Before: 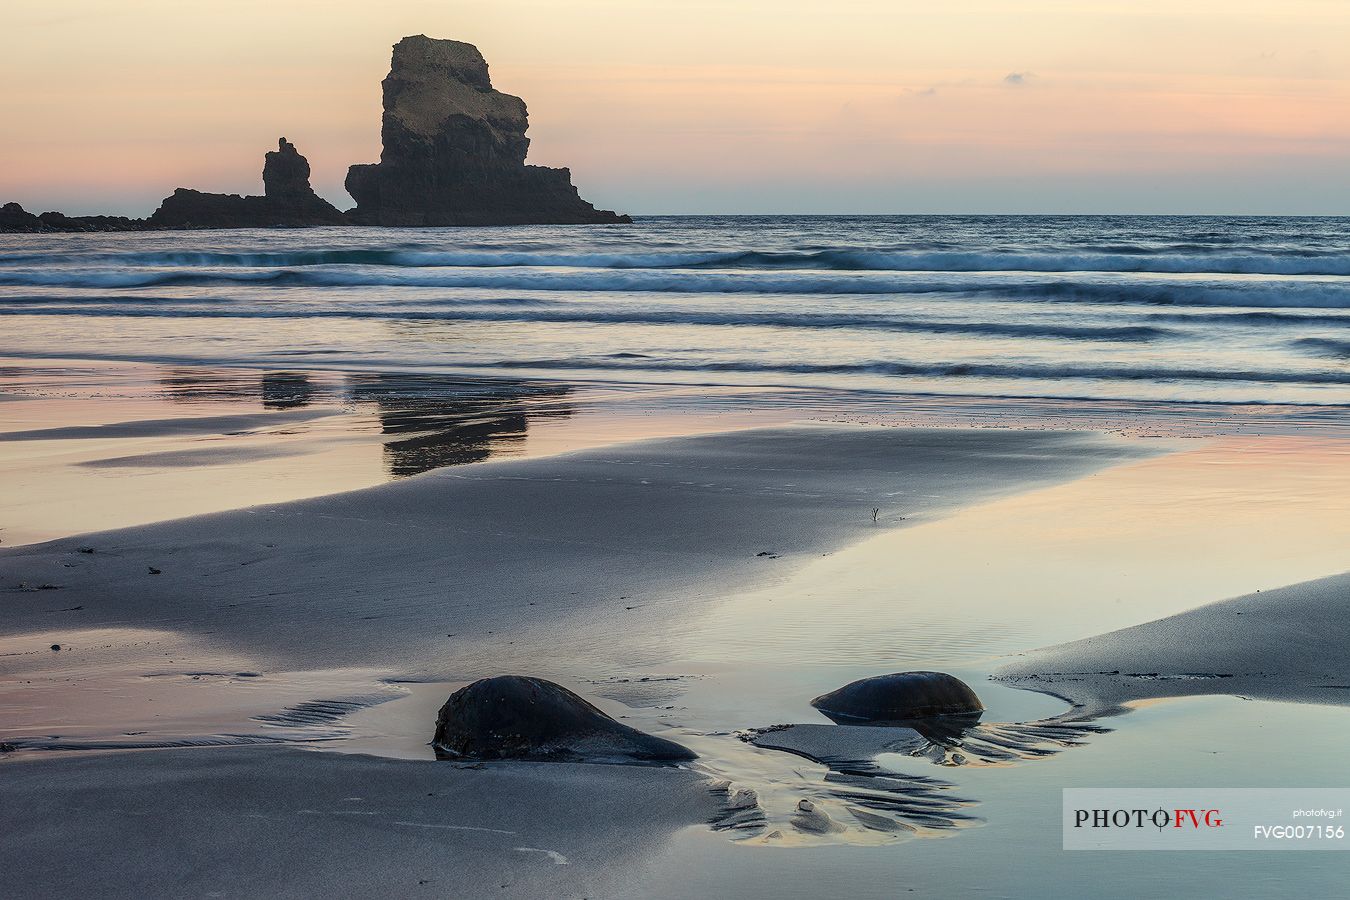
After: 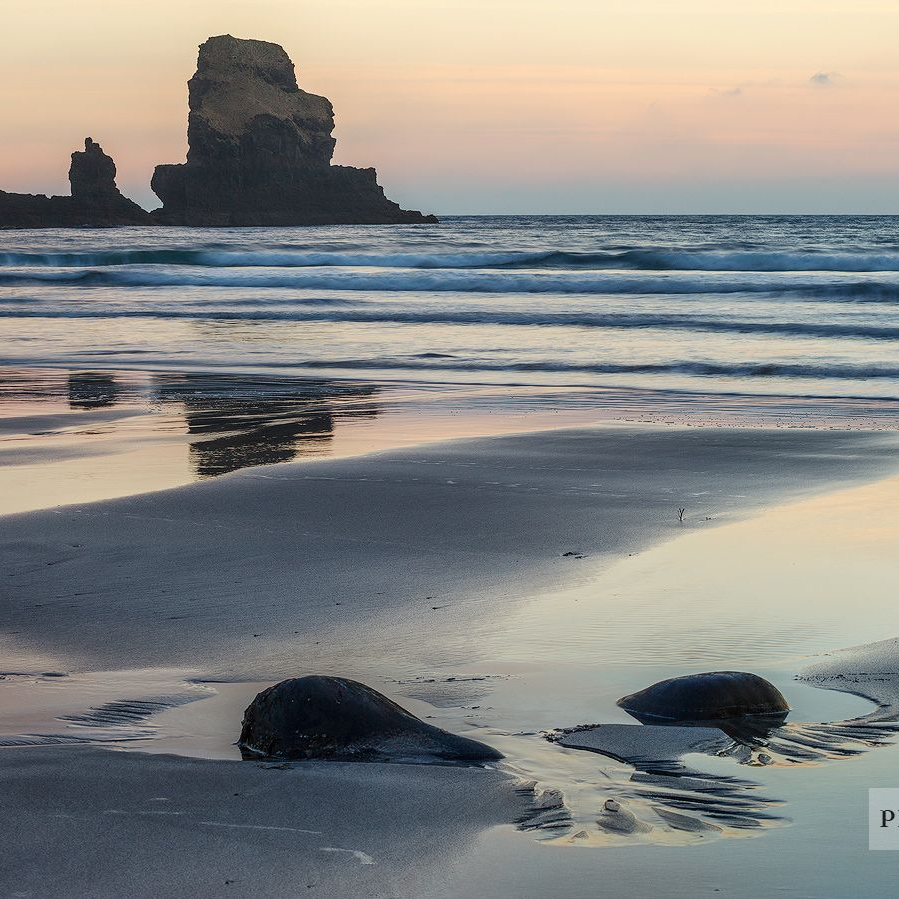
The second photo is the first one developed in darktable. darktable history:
white balance: emerald 1
crop and rotate: left 14.385%, right 18.948%
